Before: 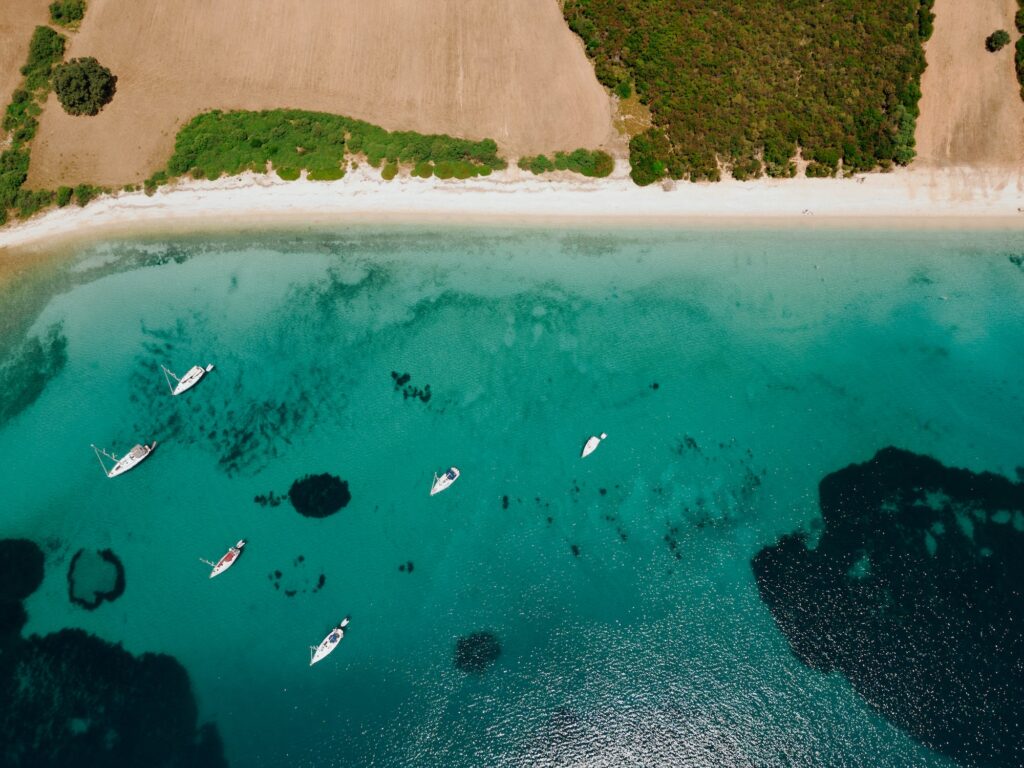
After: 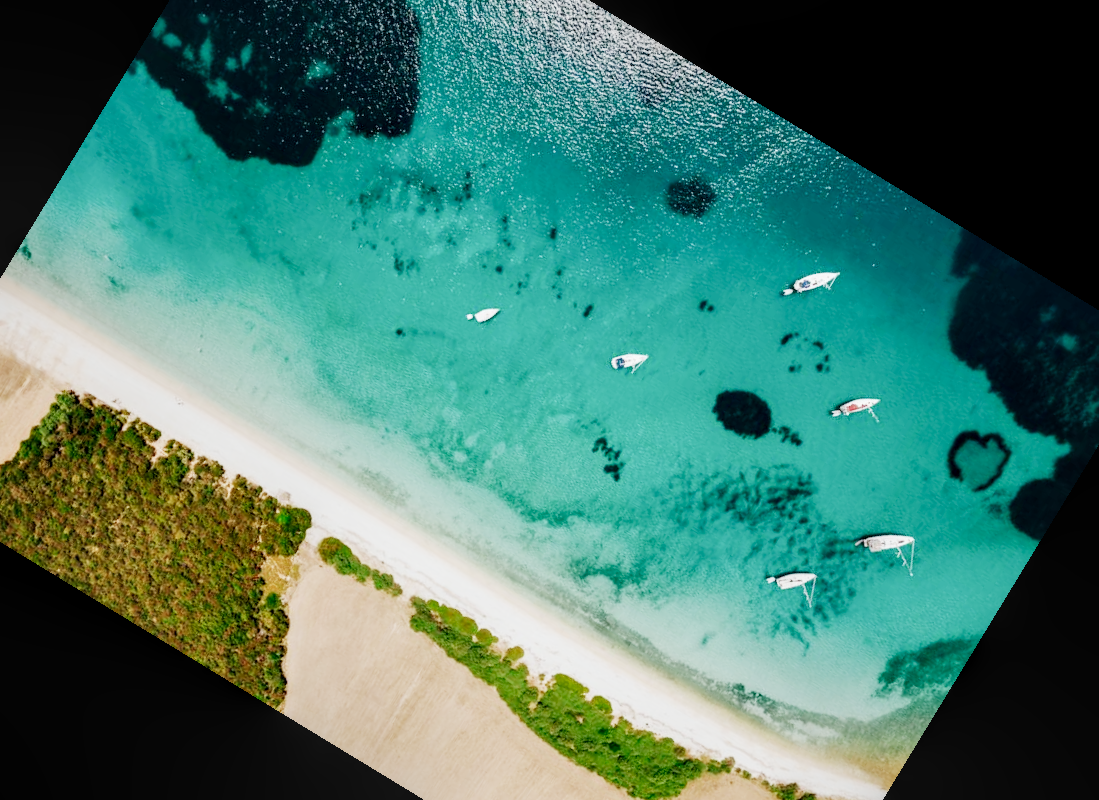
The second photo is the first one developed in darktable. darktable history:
local contrast: detail 130%
exposure: black level correction 0.001, exposure 1.116 EV, compensate highlight preservation false
sigmoid: skew -0.2, preserve hue 0%, red attenuation 0.1, red rotation 0.035, green attenuation 0.1, green rotation -0.017, blue attenuation 0.15, blue rotation -0.052, base primaries Rec2020
crop and rotate: angle 148.68°, left 9.111%, top 15.603%, right 4.588%, bottom 17.041%
